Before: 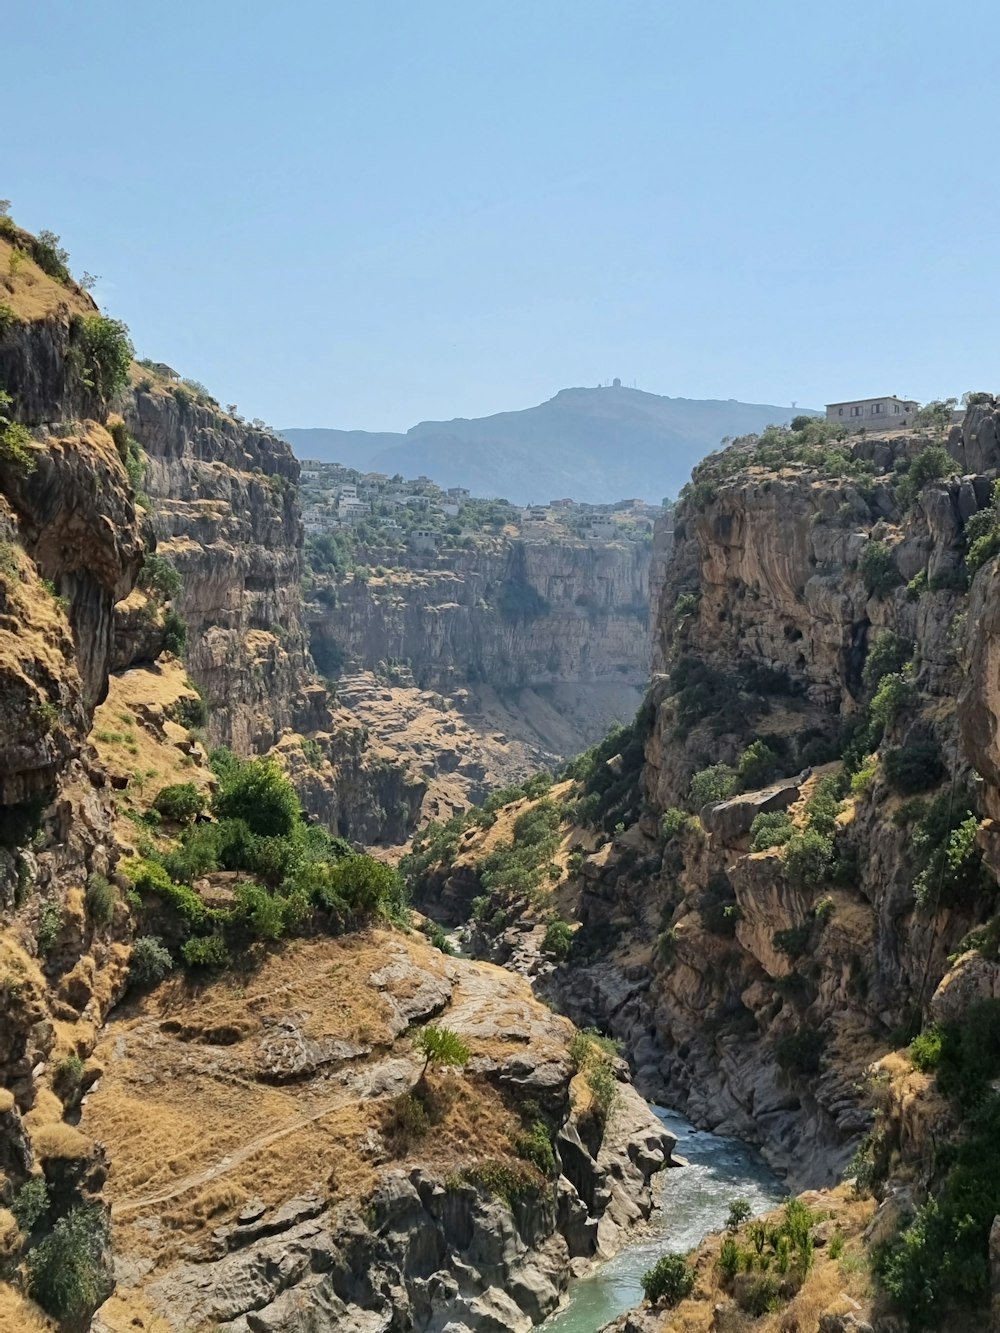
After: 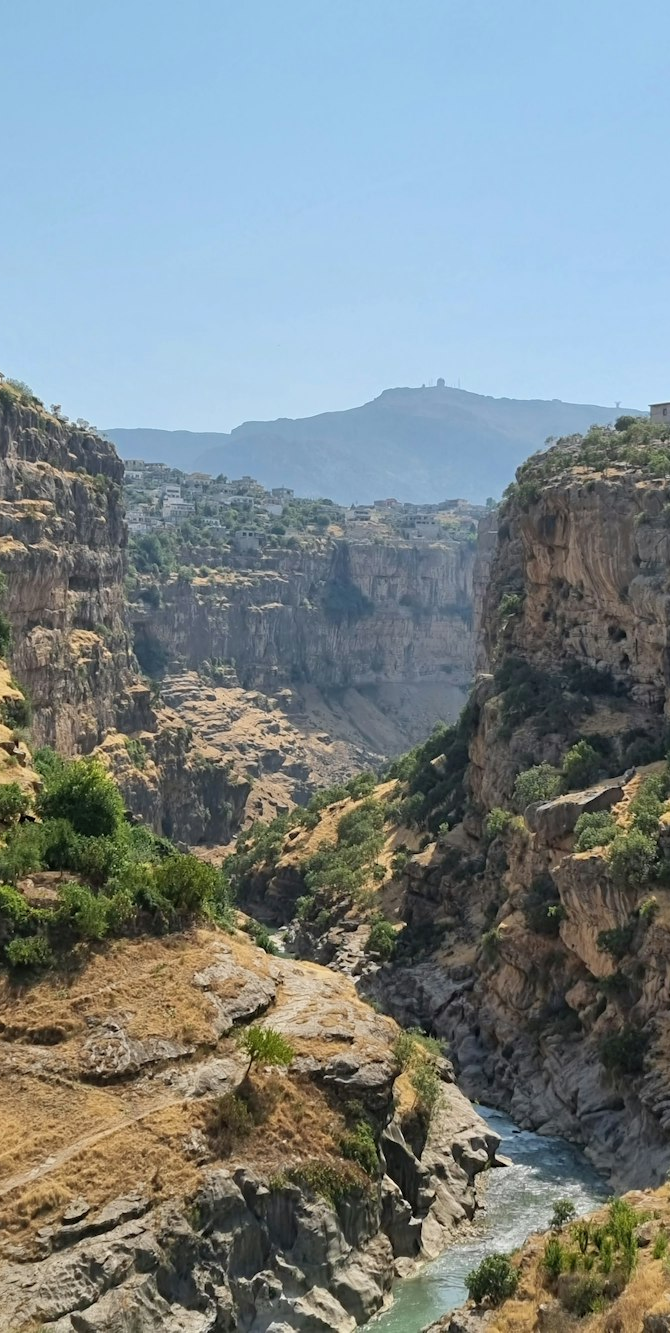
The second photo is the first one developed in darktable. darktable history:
crop and rotate: left 17.626%, right 15.37%
shadows and highlights: shadows 43.17, highlights 6.77
